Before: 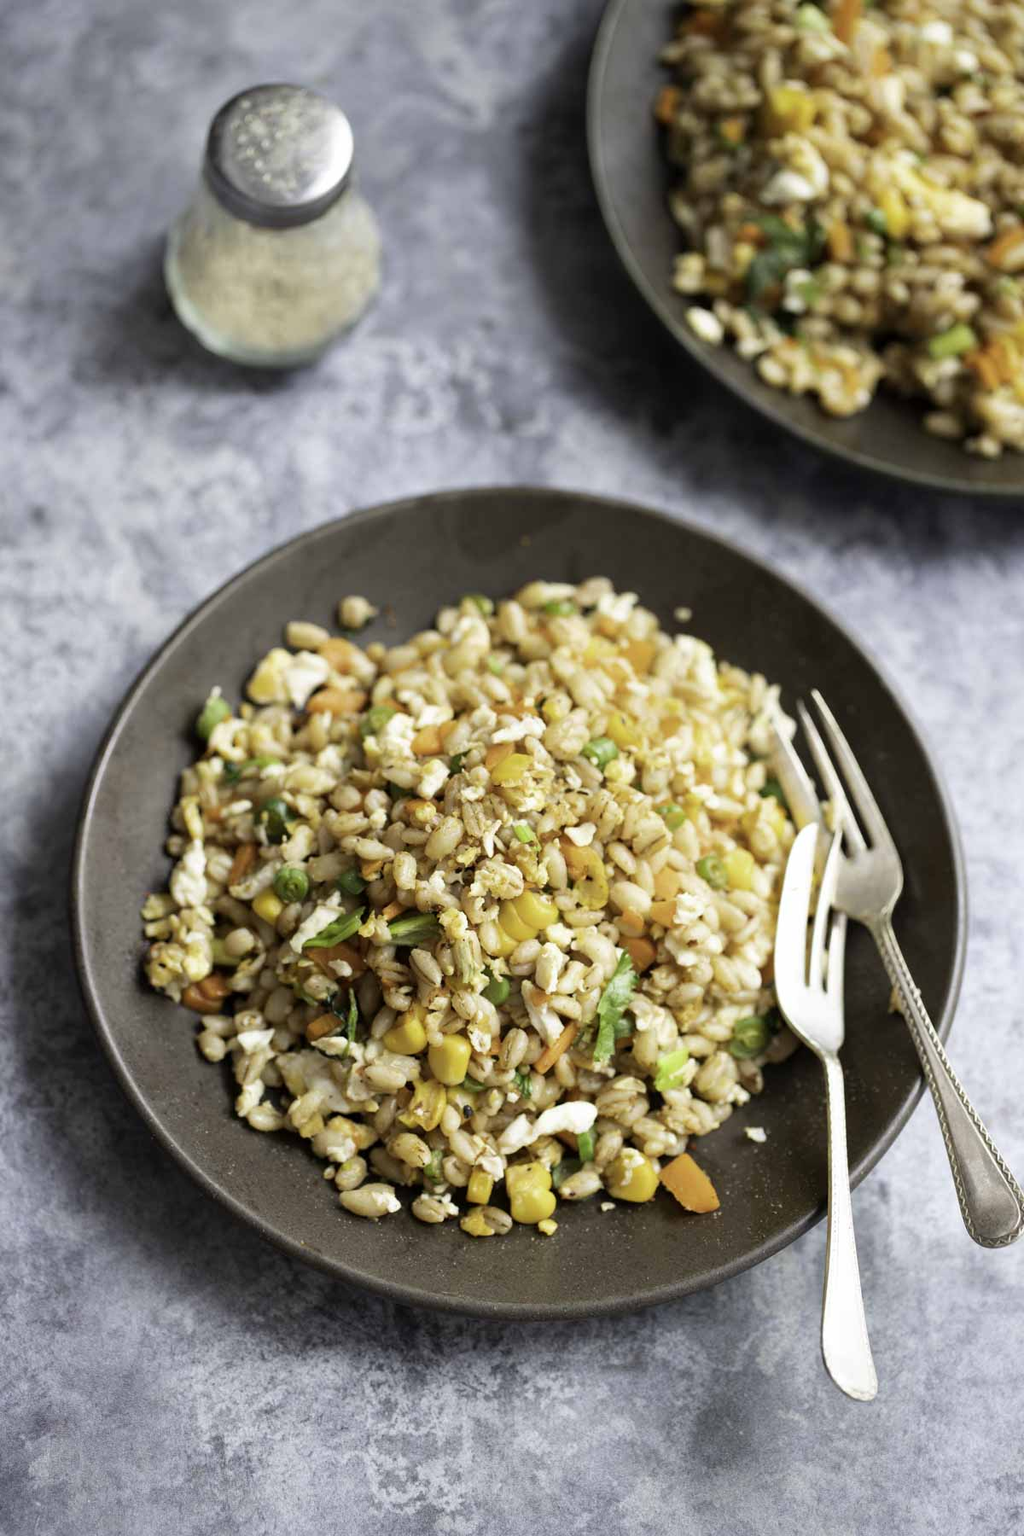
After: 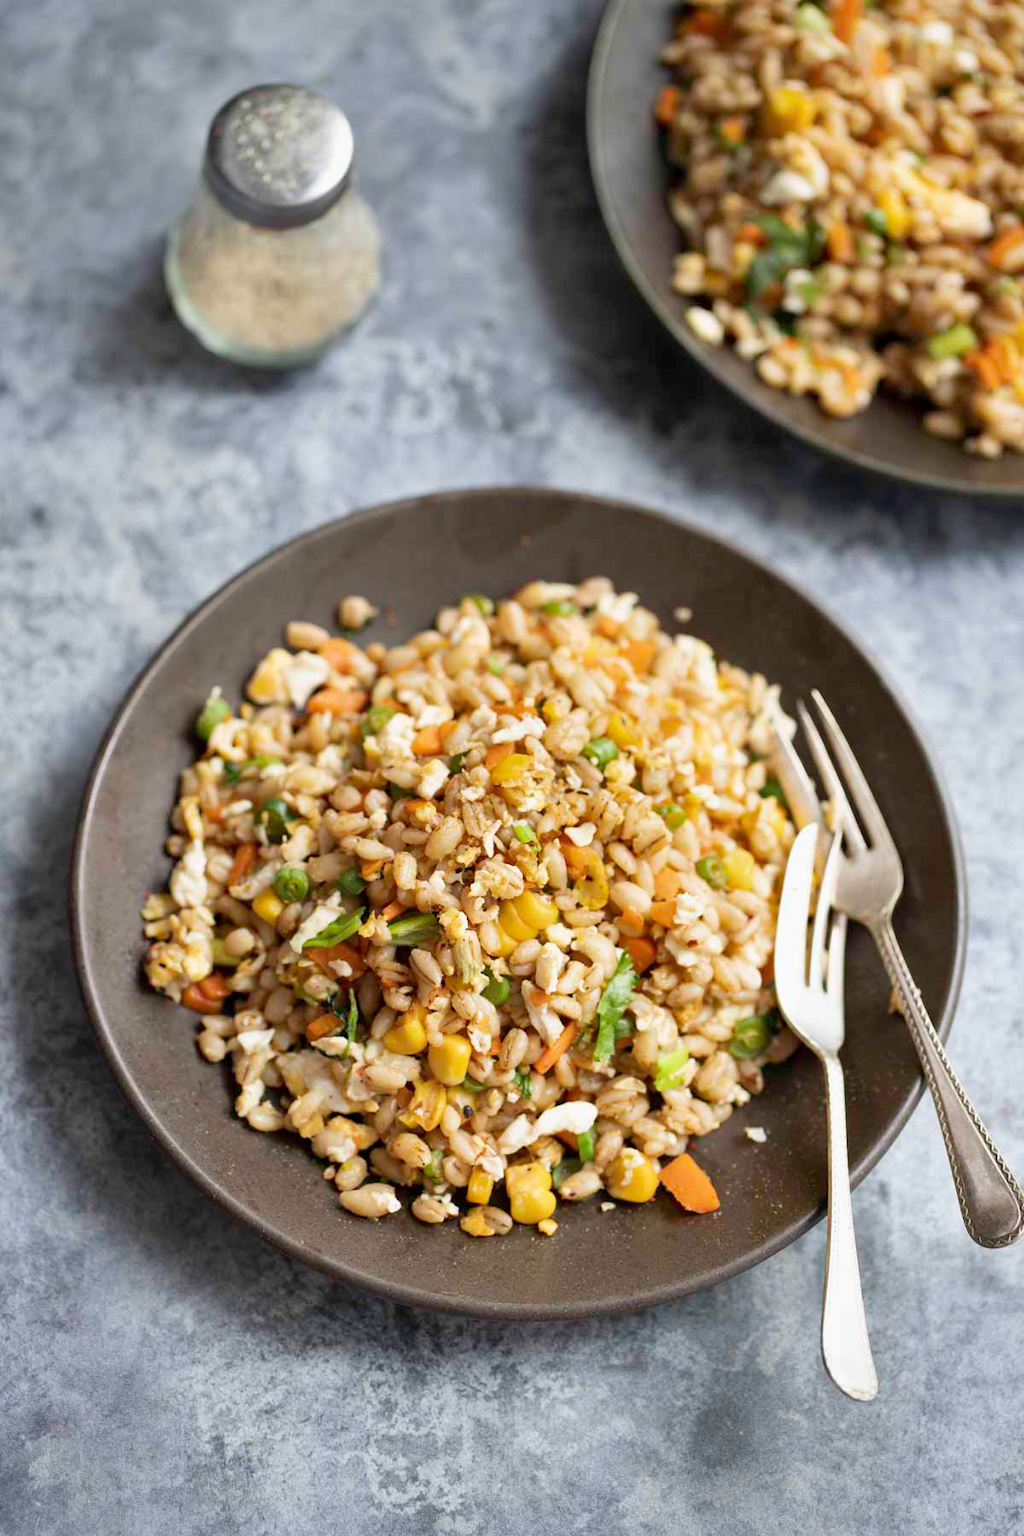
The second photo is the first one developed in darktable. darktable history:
shadows and highlights: shadows 43.41, white point adjustment -1.44, soften with gaussian
